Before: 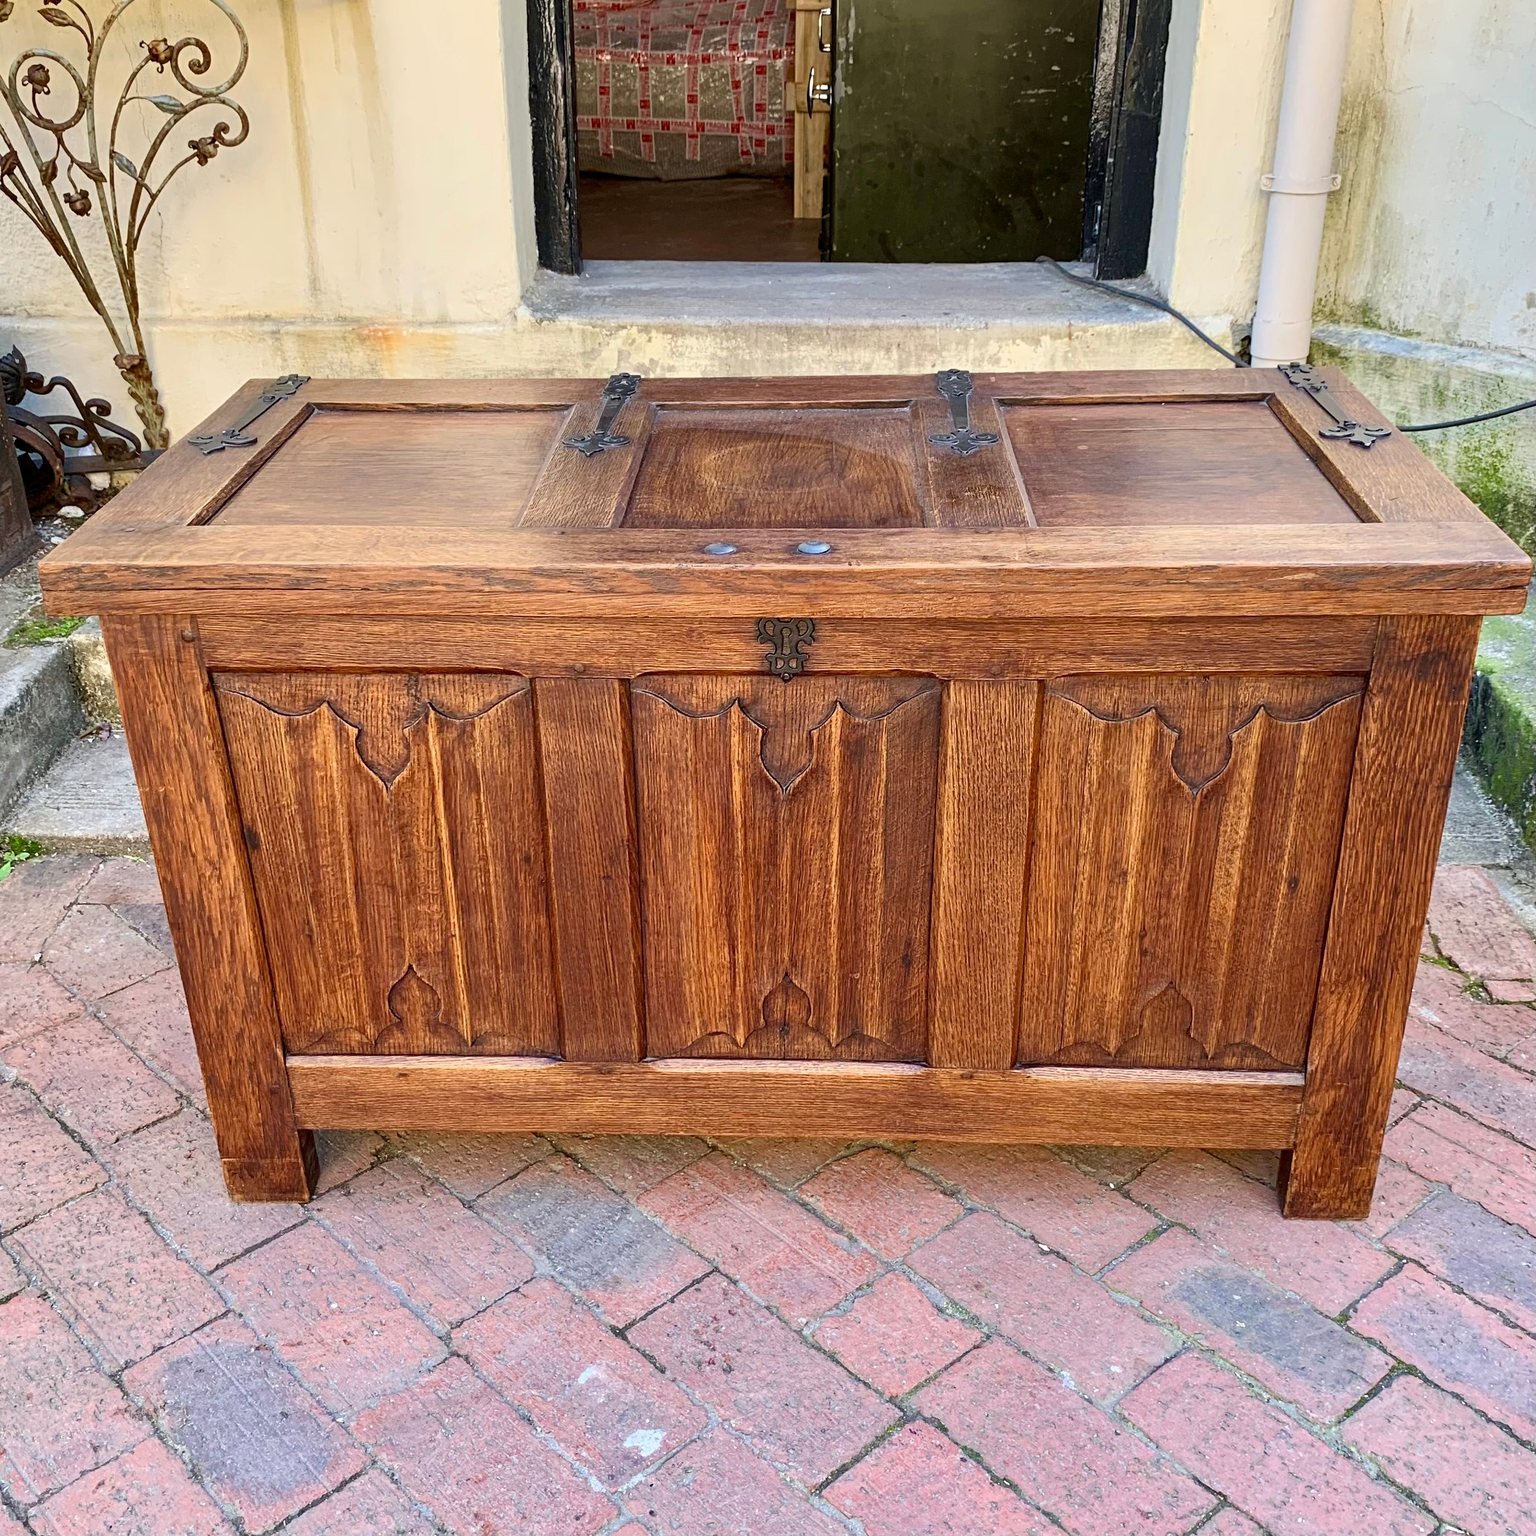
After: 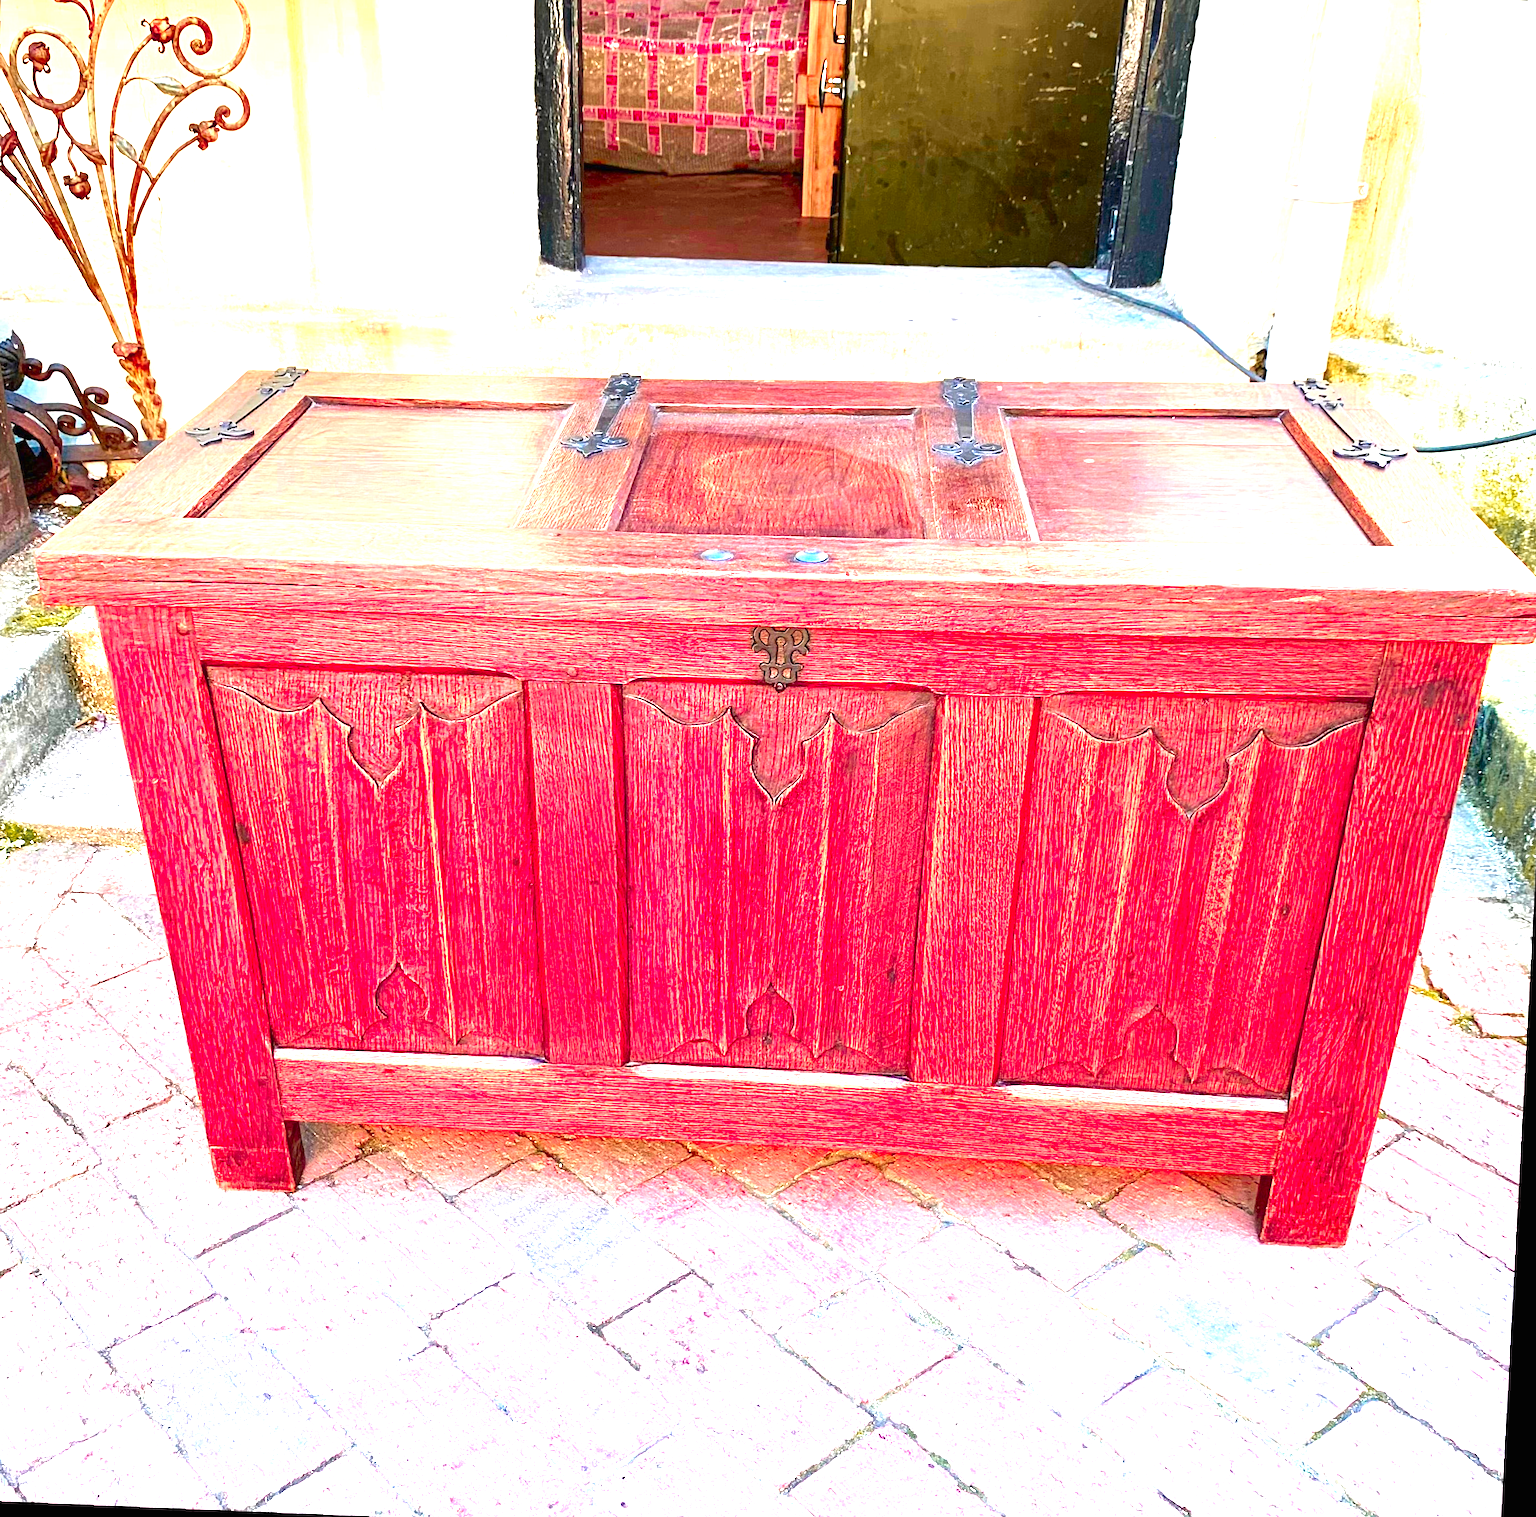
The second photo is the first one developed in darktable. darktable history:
crop and rotate: angle -1.69°
rotate and perspective: lens shift (vertical) 0.048, lens shift (horizontal) -0.024, automatic cropping off
color contrast: green-magenta contrast 1.69, blue-yellow contrast 1.49
color zones: curves: ch1 [(0.263, 0.53) (0.376, 0.287) (0.487, 0.512) (0.748, 0.547) (1, 0.513)]; ch2 [(0.262, 0.45) (0.751, 0.477)], mix 31.98%
exposure: black level correction 0, exposure 1.741 EV, compensate exposure bias true, compensate highlight preservation false
